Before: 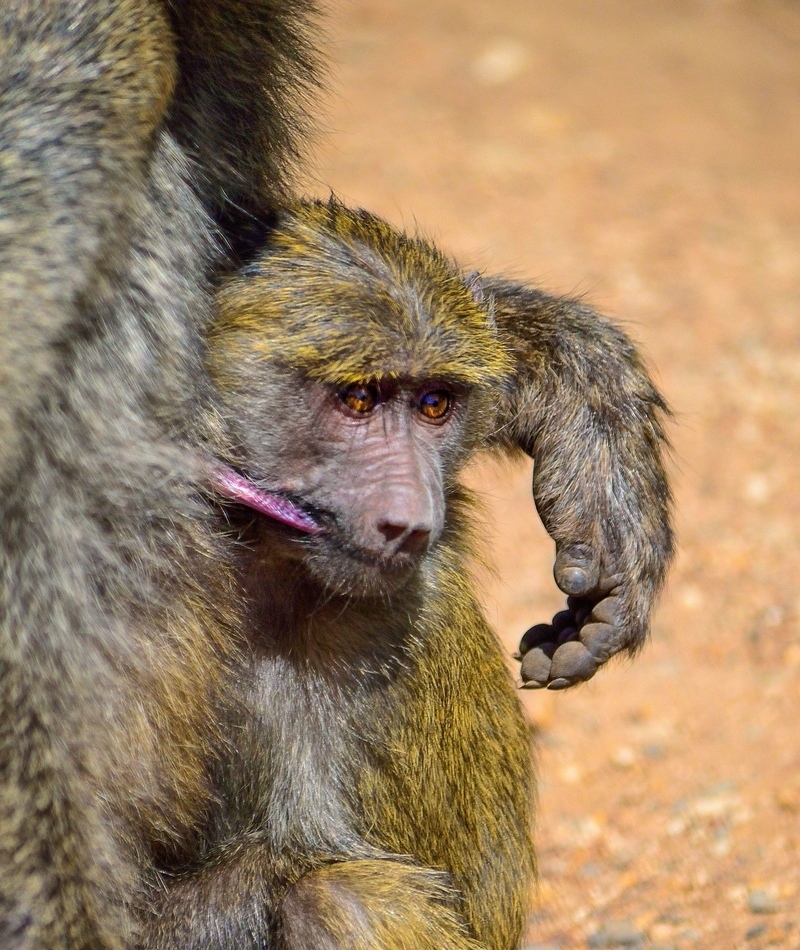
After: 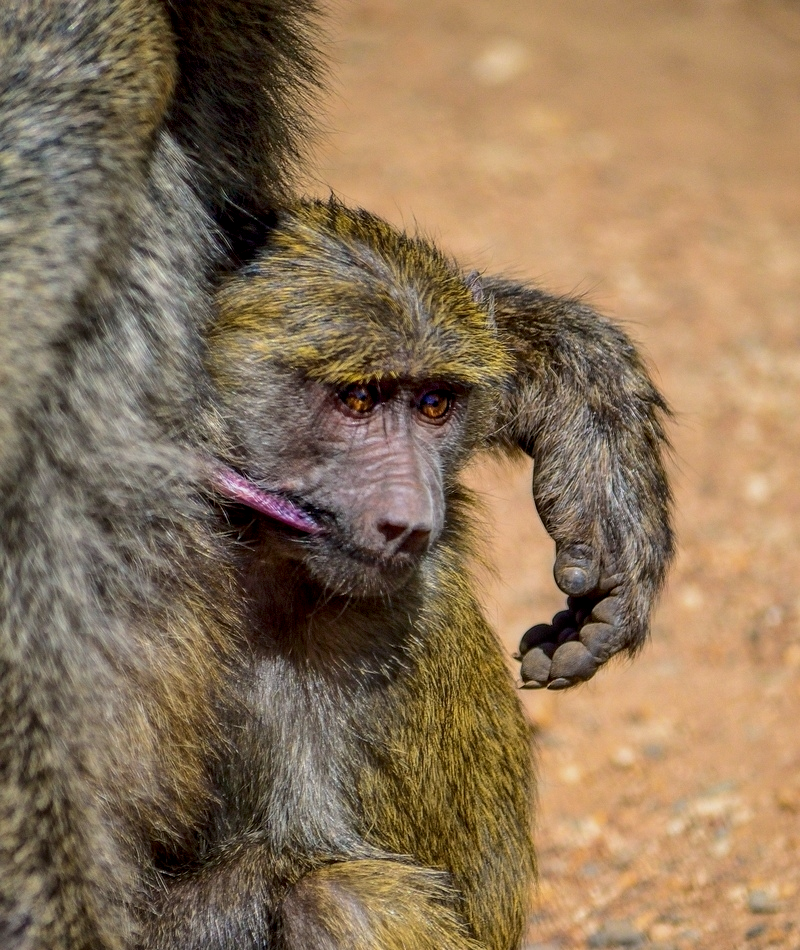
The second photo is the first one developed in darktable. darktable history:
local contrast: detail 130%
exposure: exposure -0.377 EV, compensate exposure bias true, compensate highlight preservation false
